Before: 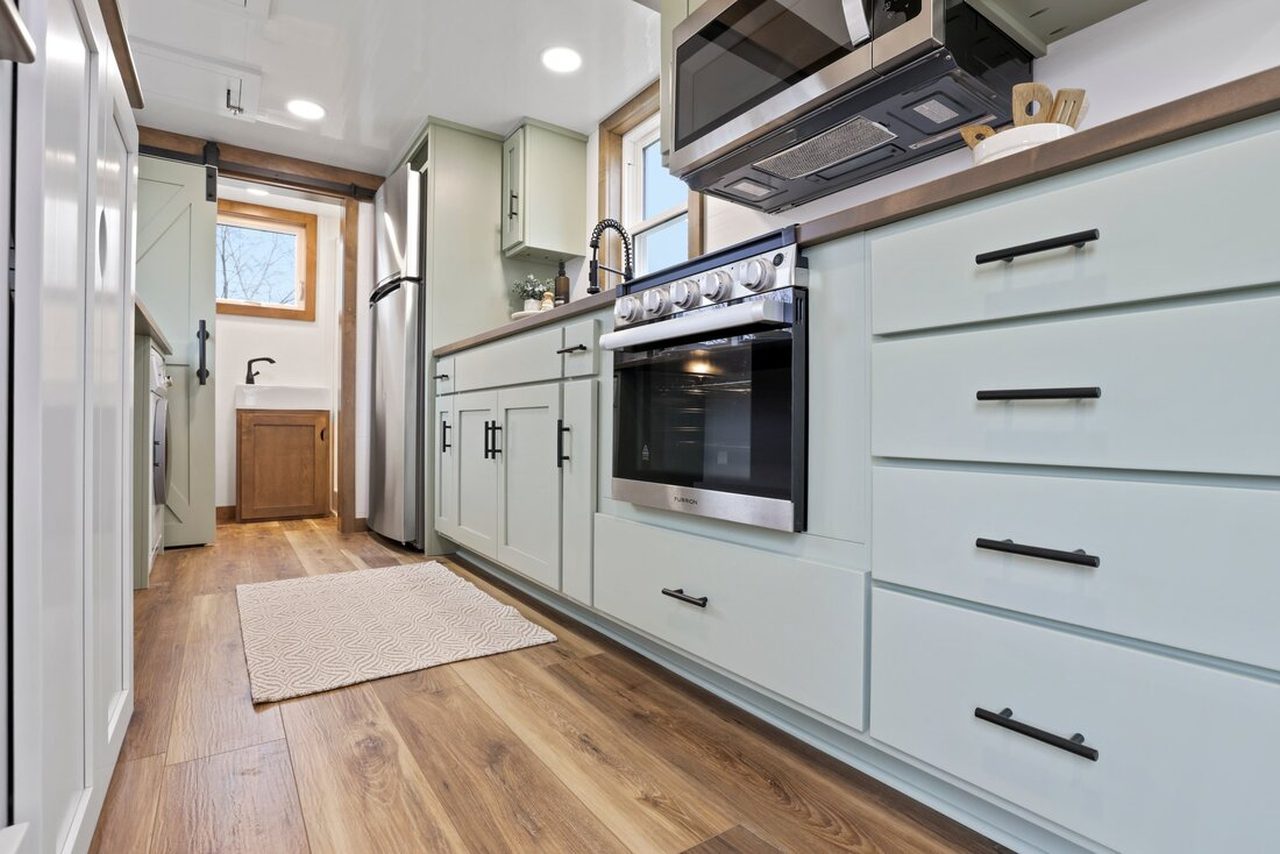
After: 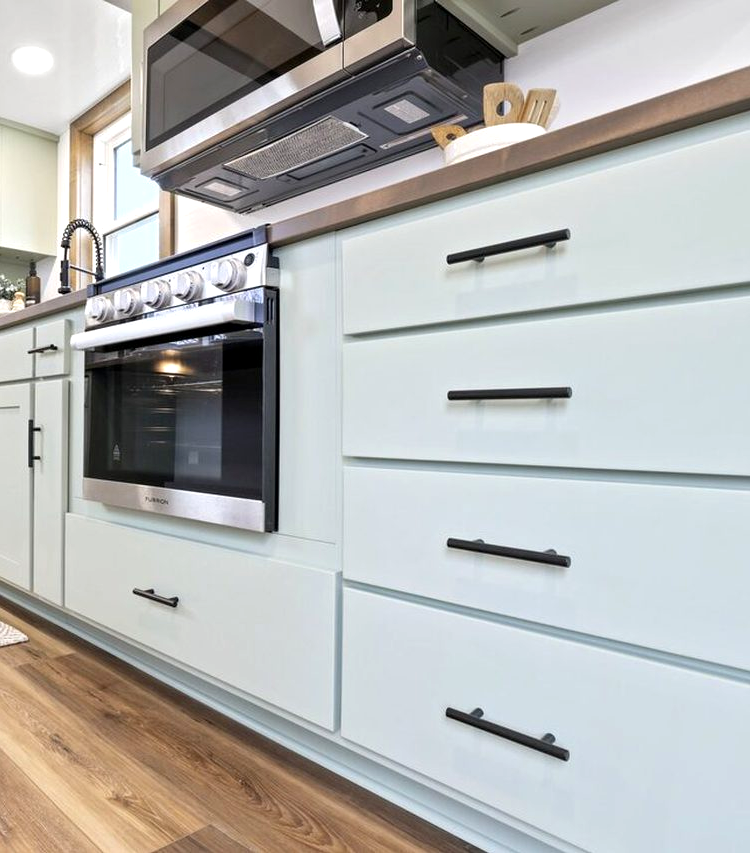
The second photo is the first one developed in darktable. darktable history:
crop: left 41.402%
exposure: black level correction 0.001, exposure 0.5 EV, compensate exposure bias true, compensate highlight preservation false
